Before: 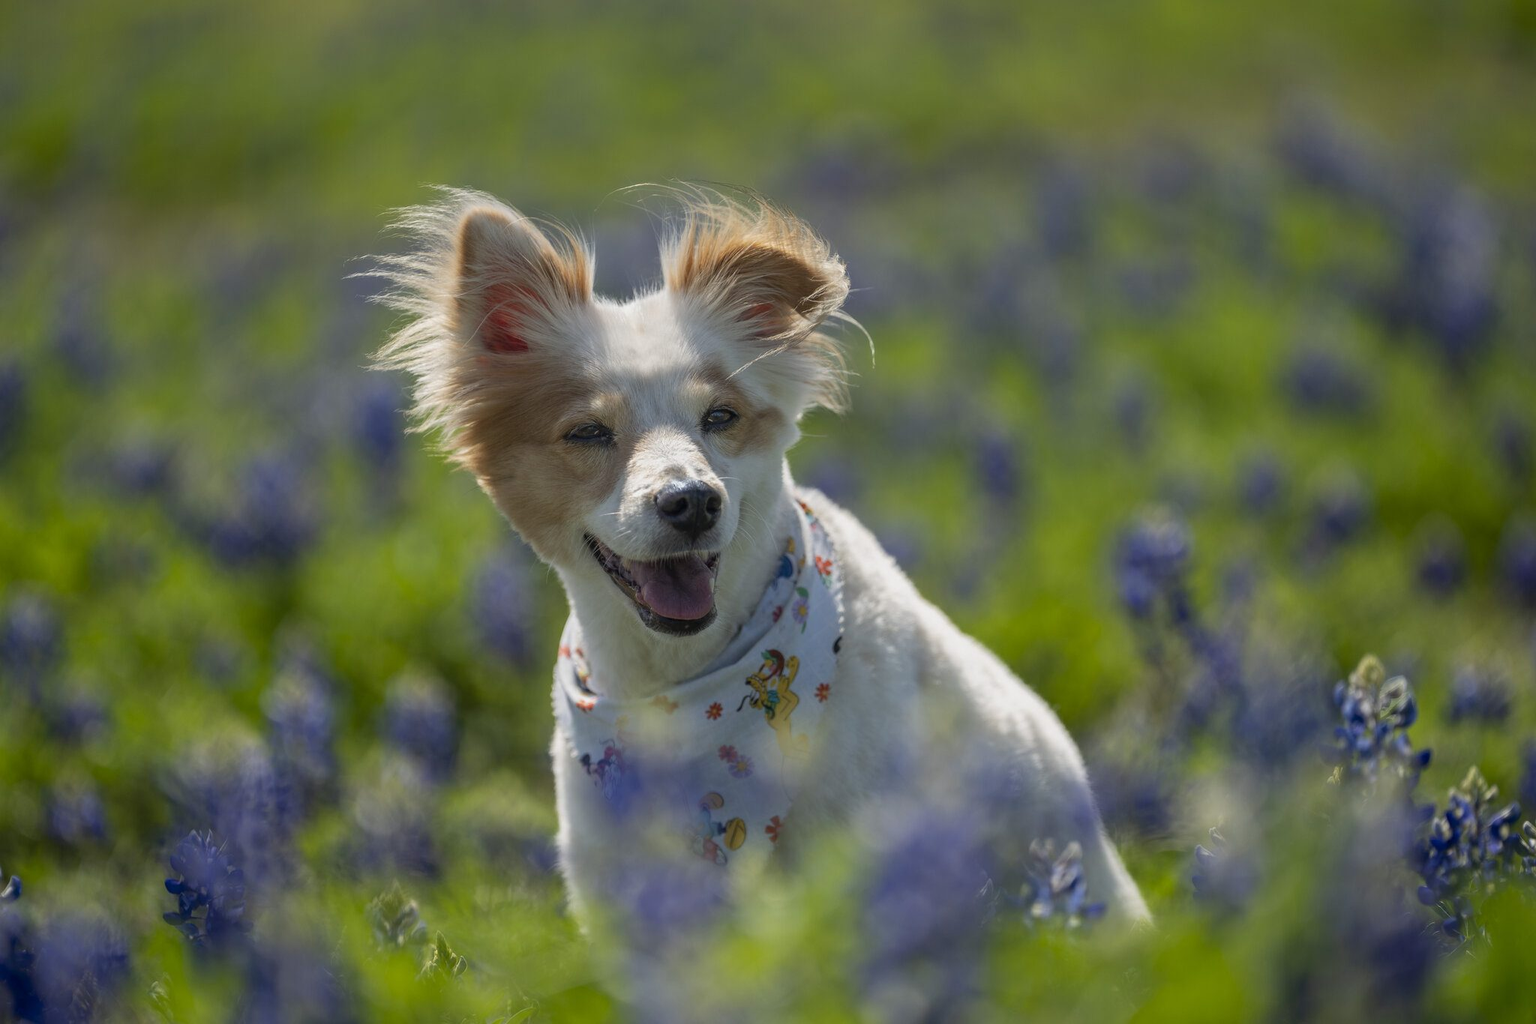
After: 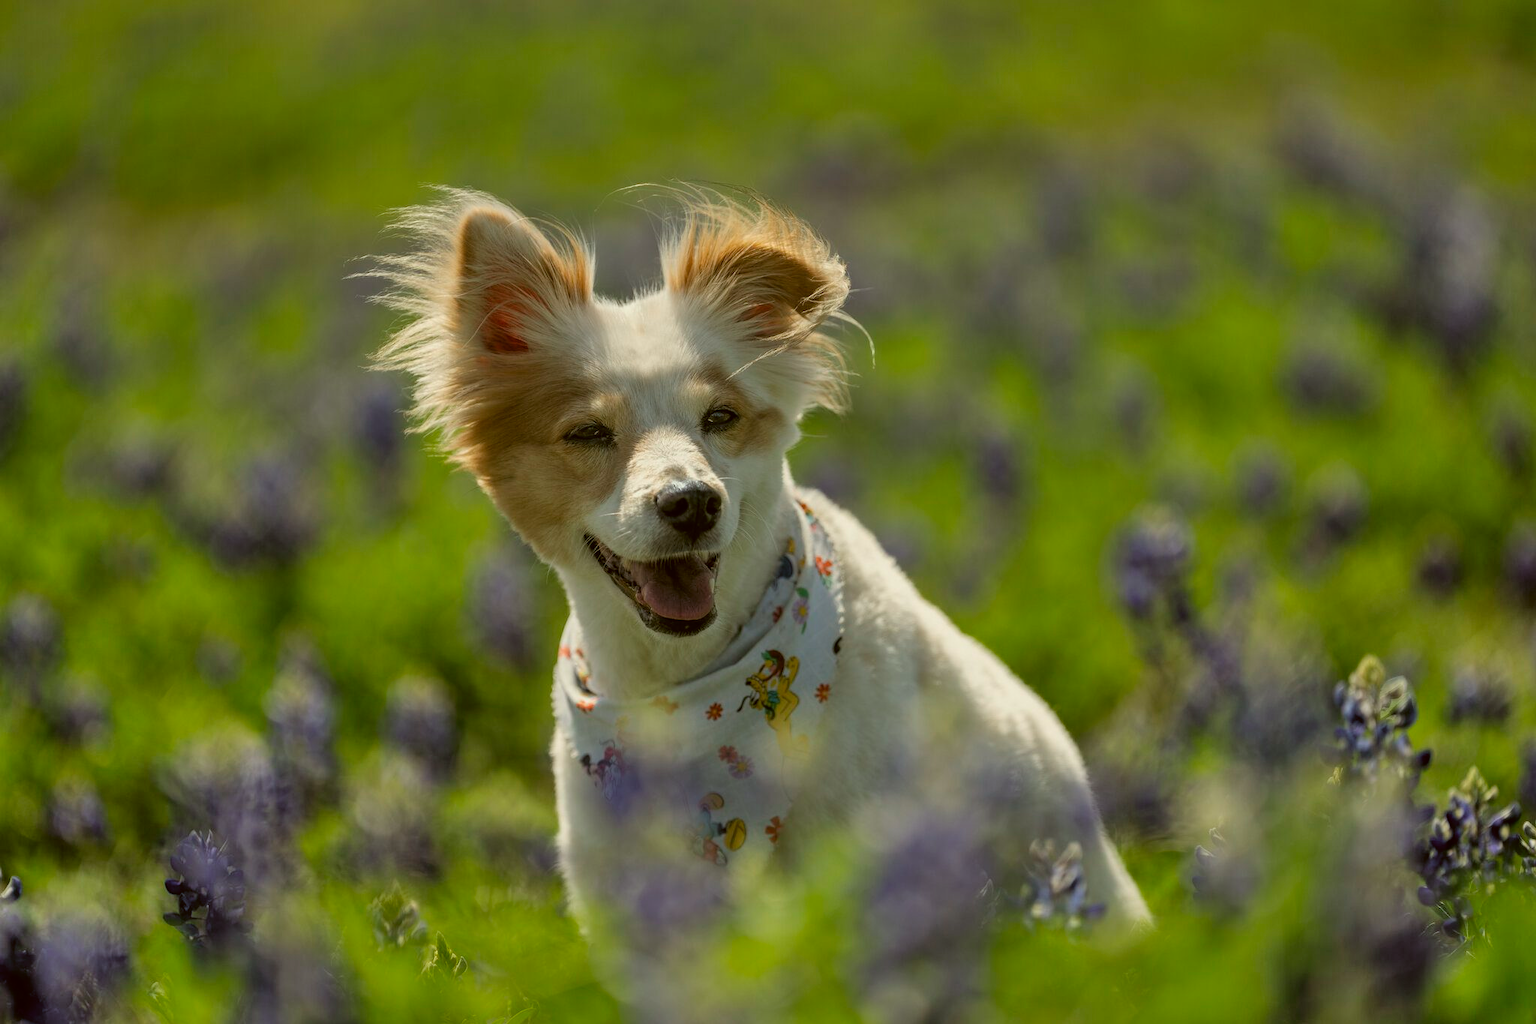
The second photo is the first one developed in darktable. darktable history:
tone curve: curves: ch0 [(0, 0) (0.059, 0.027) (0.162, 0.125) (0.304, 0.279) (0.547, 0.532) (0.828, 0.815) (1, 0.983)]; ch1 [(0, 0) (0.23, 0.166) (0.34, 0.298) (0.371, 0.334) (0.435, 0.413) (0.477, 0.469) (0.499, 0.498) (0.529, 0.544) (0.559, 0.587) (0.743, 0.798) (1, 1)]; ch2 [(0, 0) (0.431, 0.414) (0.498, 0.503) (0.524, 0.531) (0.568, 0.567) (0.6, 0.597) (0.643, 0.631) (0.74, 0.721) (1, 1)], color space Lab, linked channels
color correction: highlights a* -1.75, highlights b* 10.51, shadows a* 0.785, shadows b* 18.8
shadows and highlights: shadows 60.96, highlights -60.49, soften with gaussian
